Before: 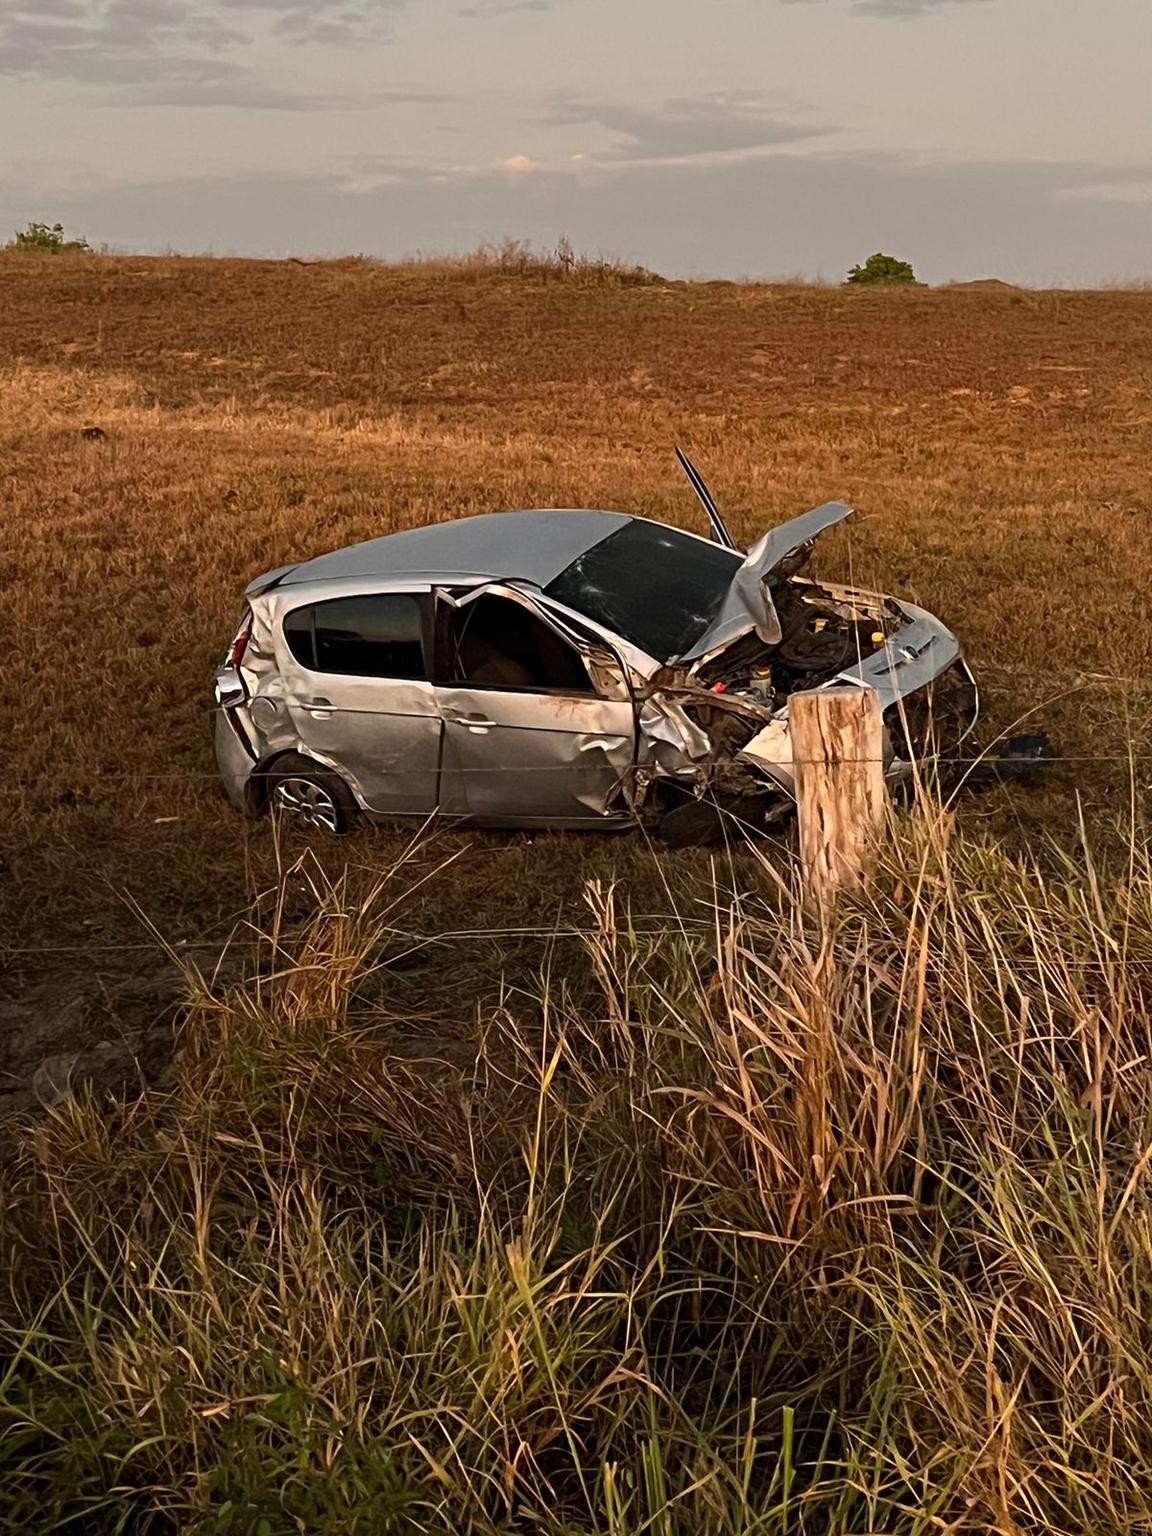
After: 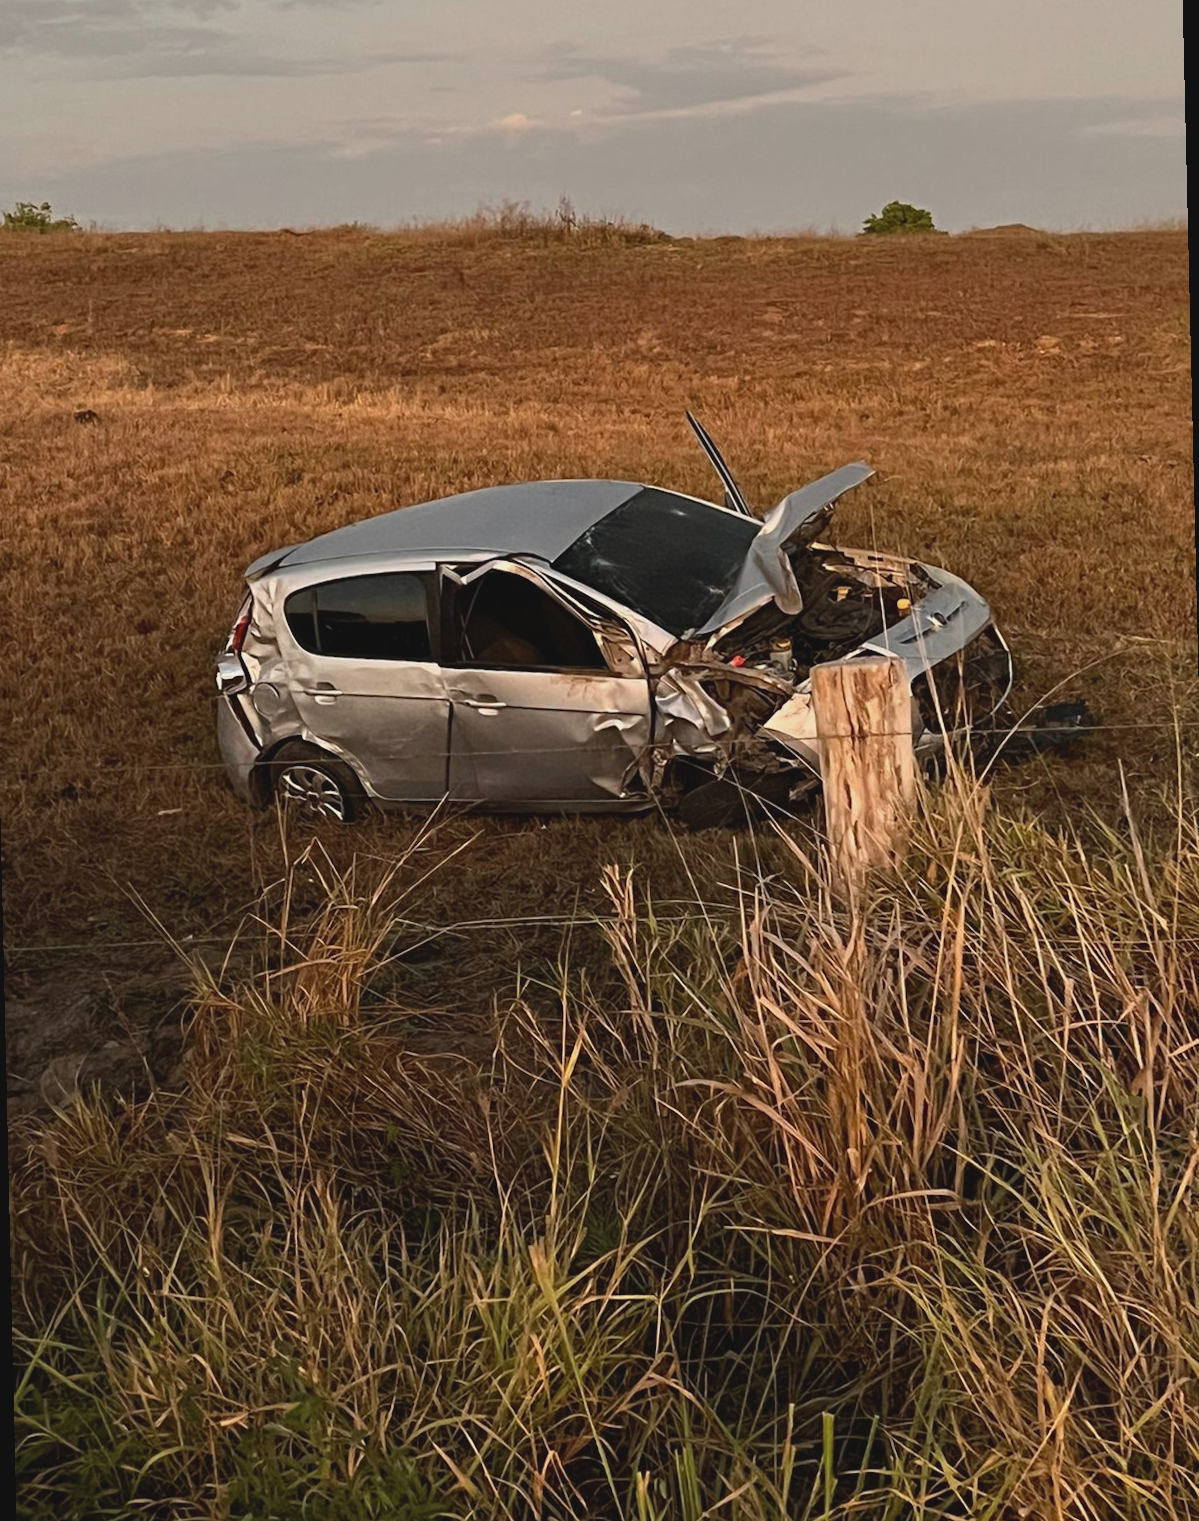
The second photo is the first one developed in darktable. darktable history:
contrast brightness saturation: contrast -0.1, saturation -0.1
rotate and perspective: rotation -1.32°, lens shift (horizontal) -0.031, crop left 0.015, crop right 0.985, crop top 0.047, crop bottom 0.982
